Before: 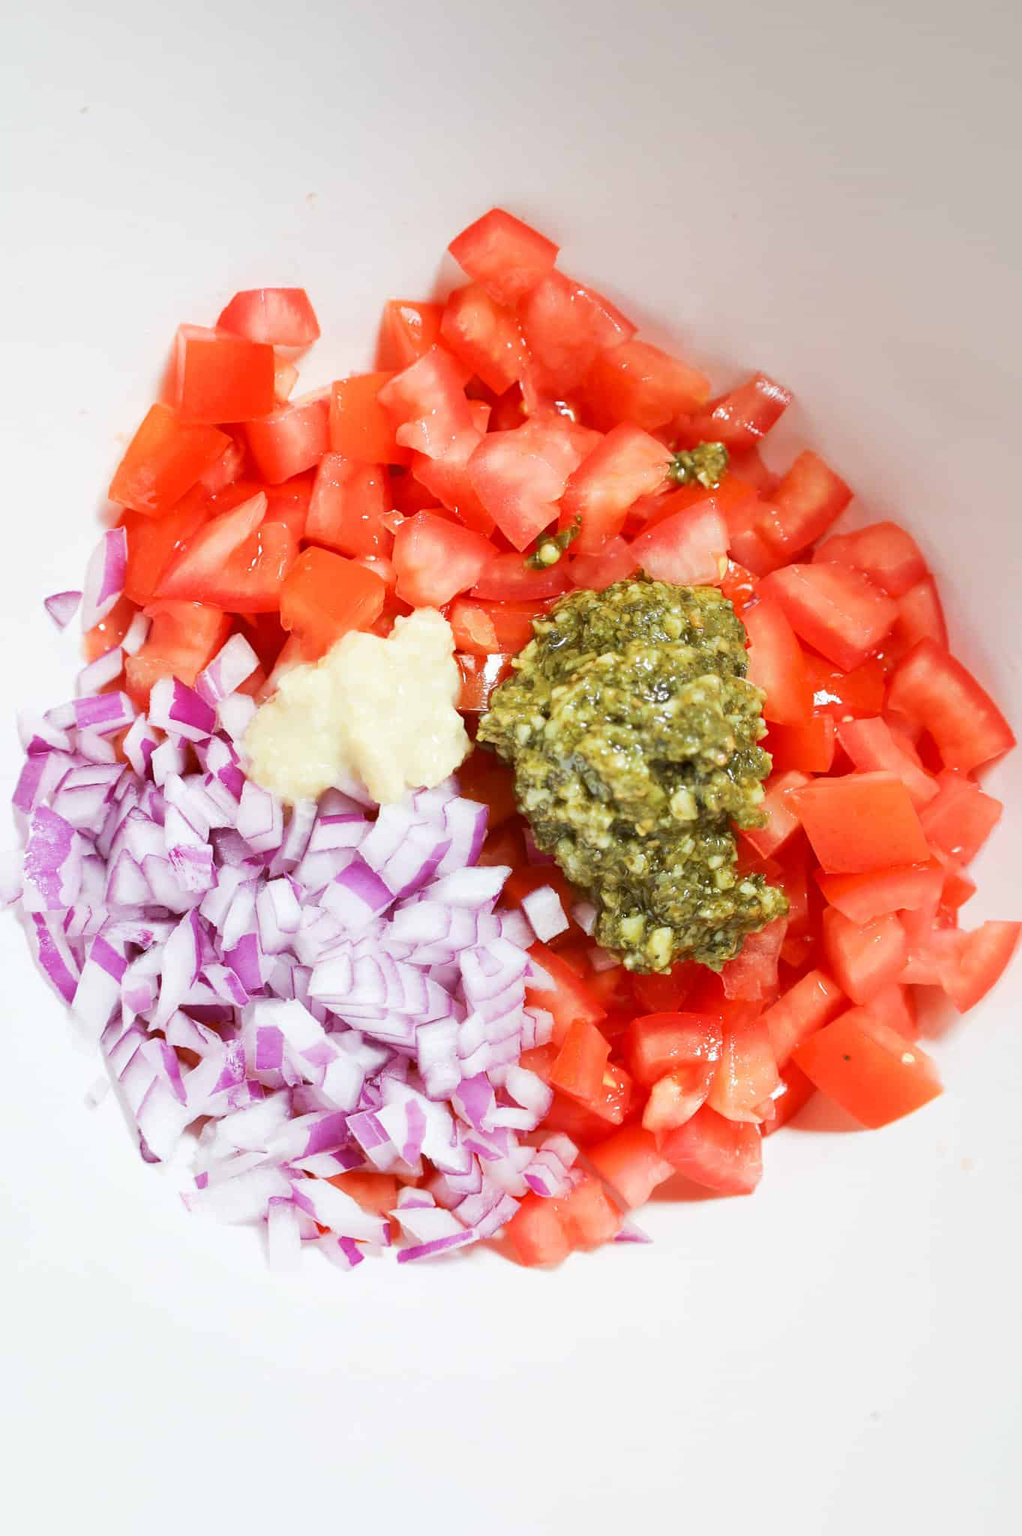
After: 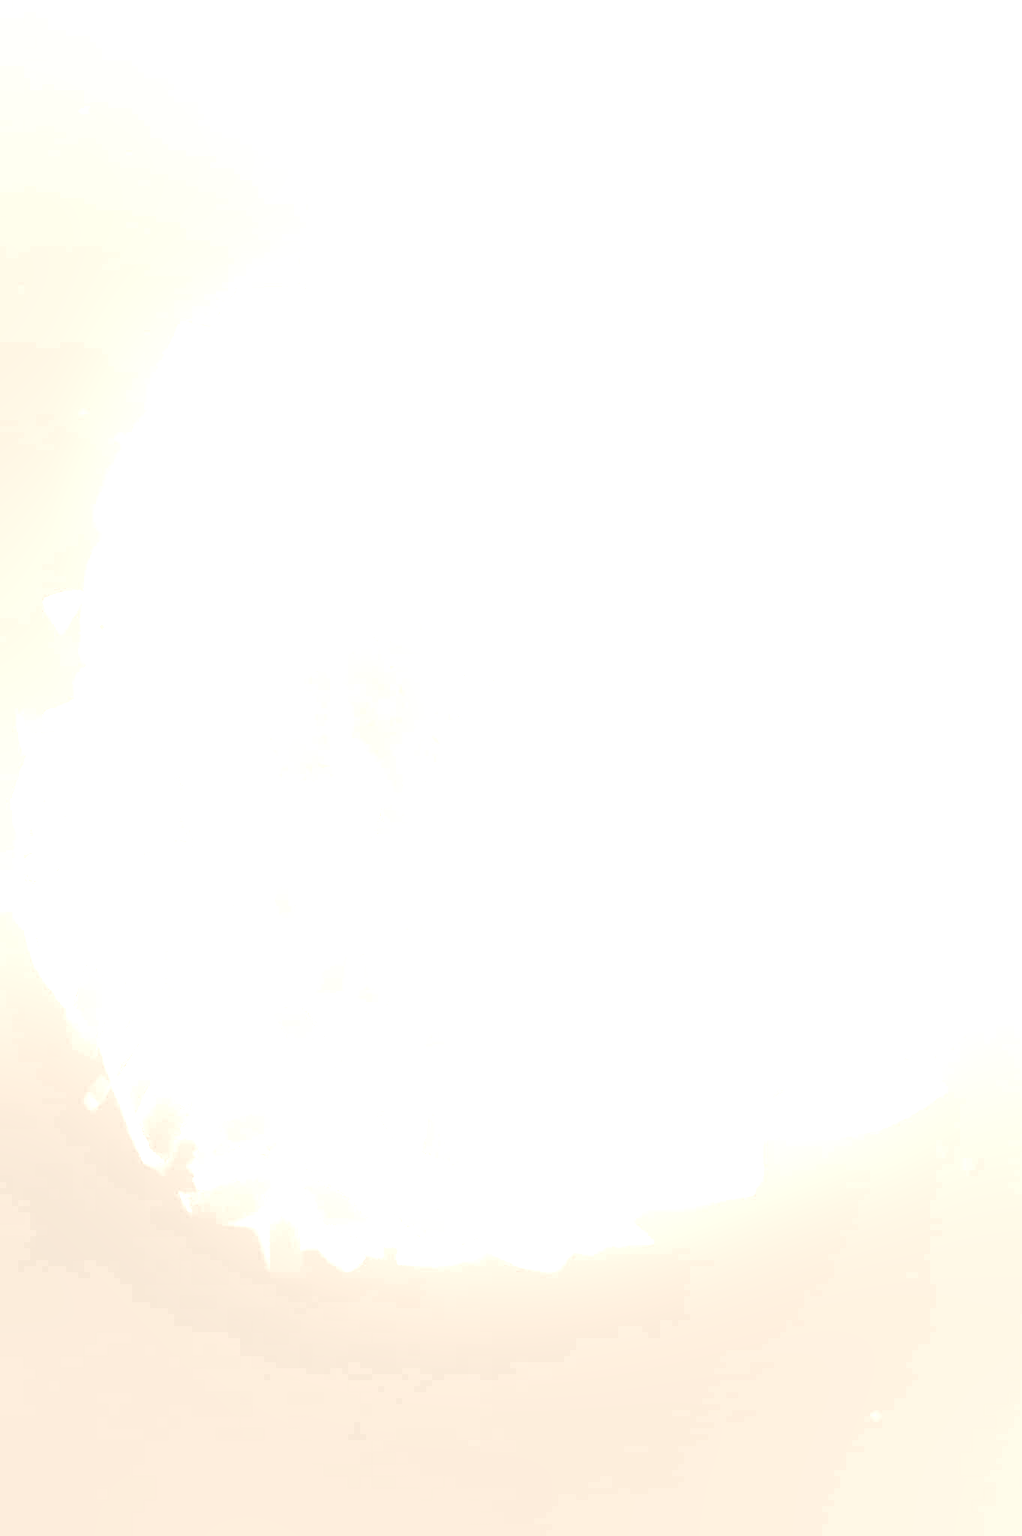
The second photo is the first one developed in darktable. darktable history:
white balance: red 1.08, blue 0.791
exposure: black level correction -0.005, exposure 1 EV, compensate highlight preservation false
bloom: size 25%, threshold 5%, strength 90%
colorize: hue 34.49°, saturation 35.33%, source mix 100%, version 1
